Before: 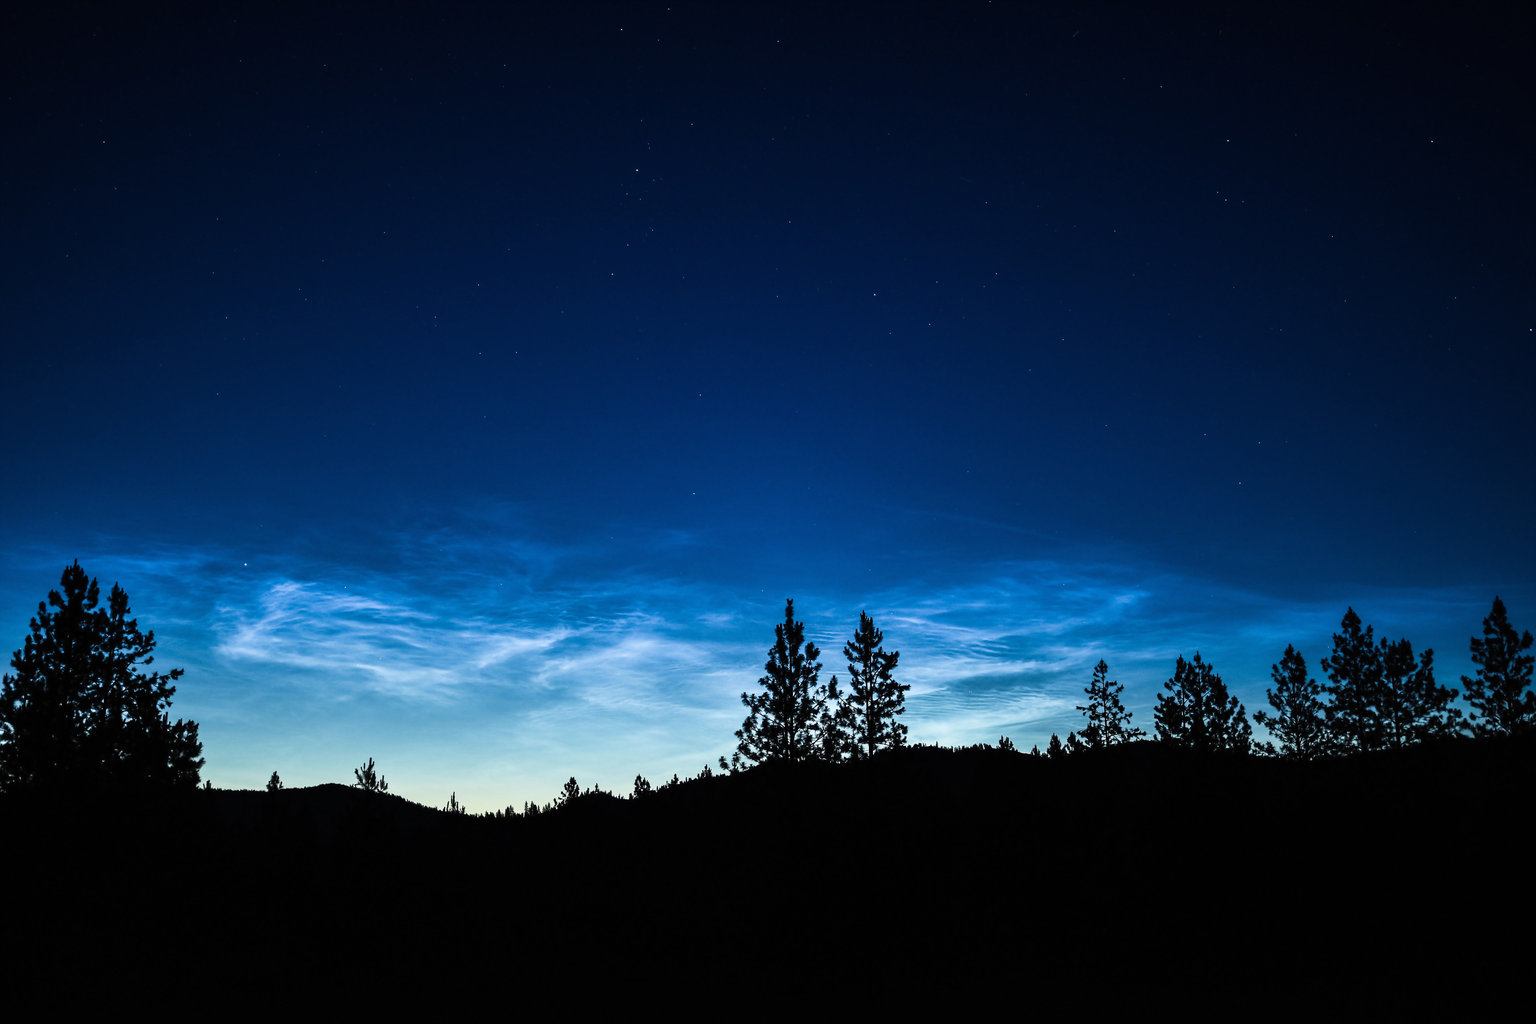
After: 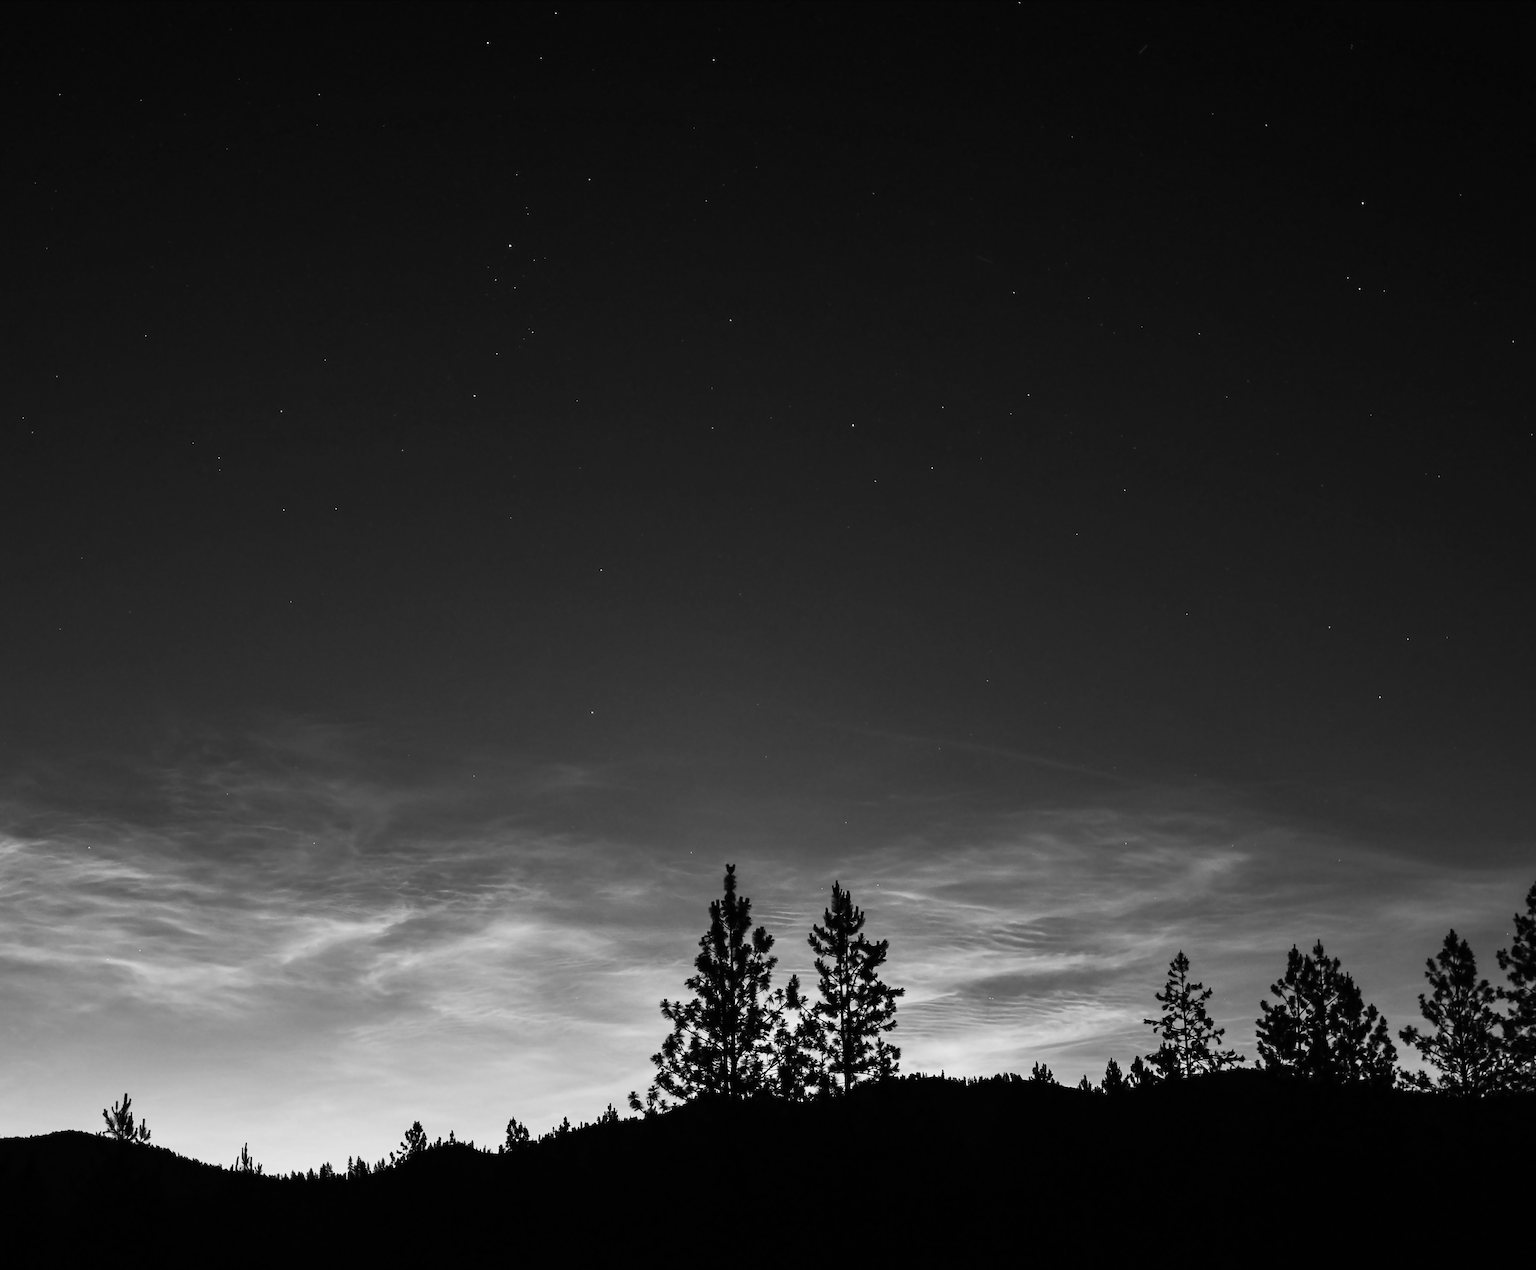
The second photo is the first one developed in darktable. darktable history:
crop: left 18.479%, right 12.2%, bottom 13.971%
velvia: on, module defaults
monochrome: a -6.99, b 35.61, size 1.4
